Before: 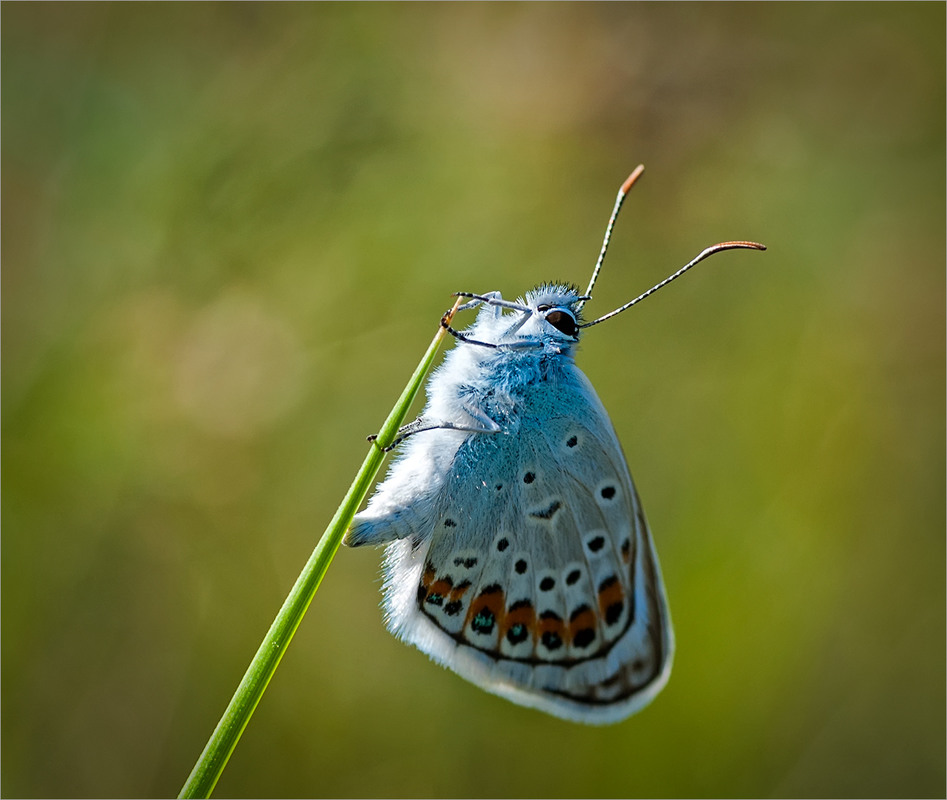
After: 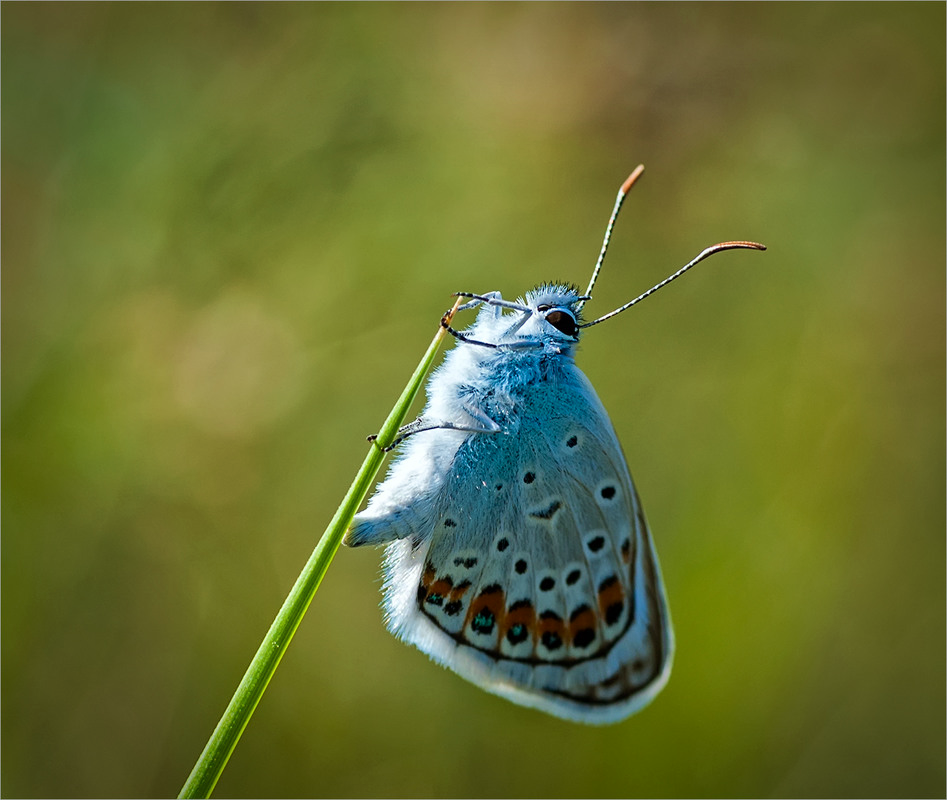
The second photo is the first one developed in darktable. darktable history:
contrast brightness saturation: contrast 0.07
velvia: on, module defaults
white balance: red 0.978, blue 0.999
